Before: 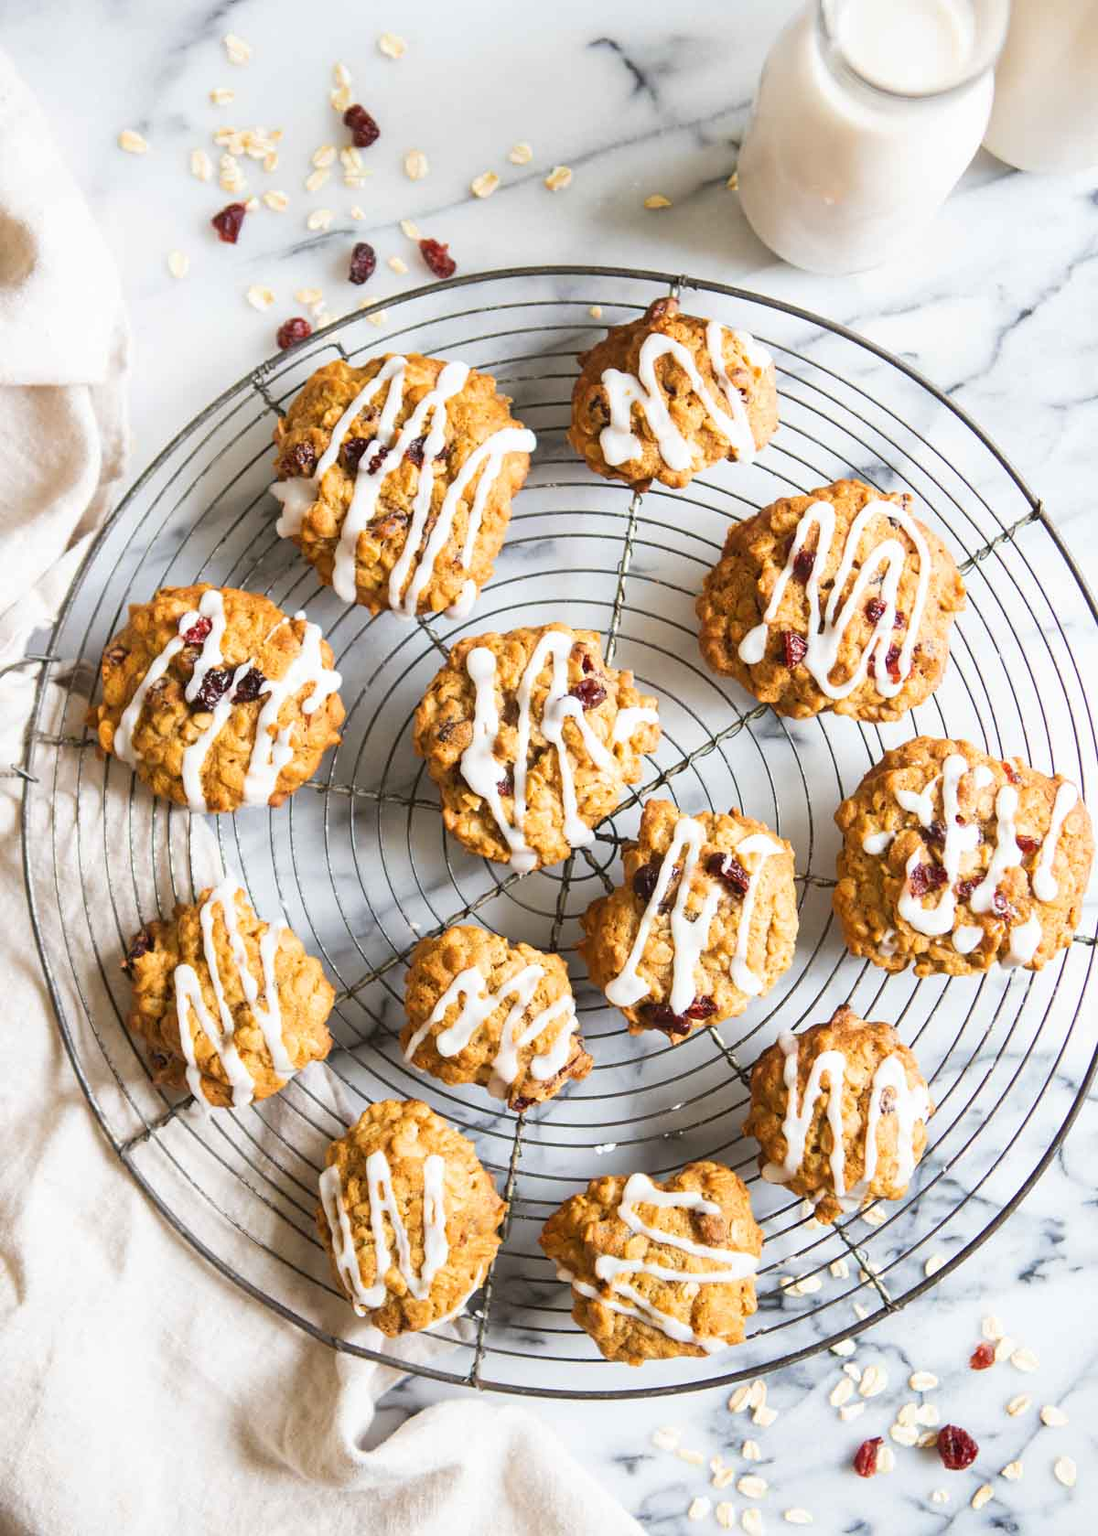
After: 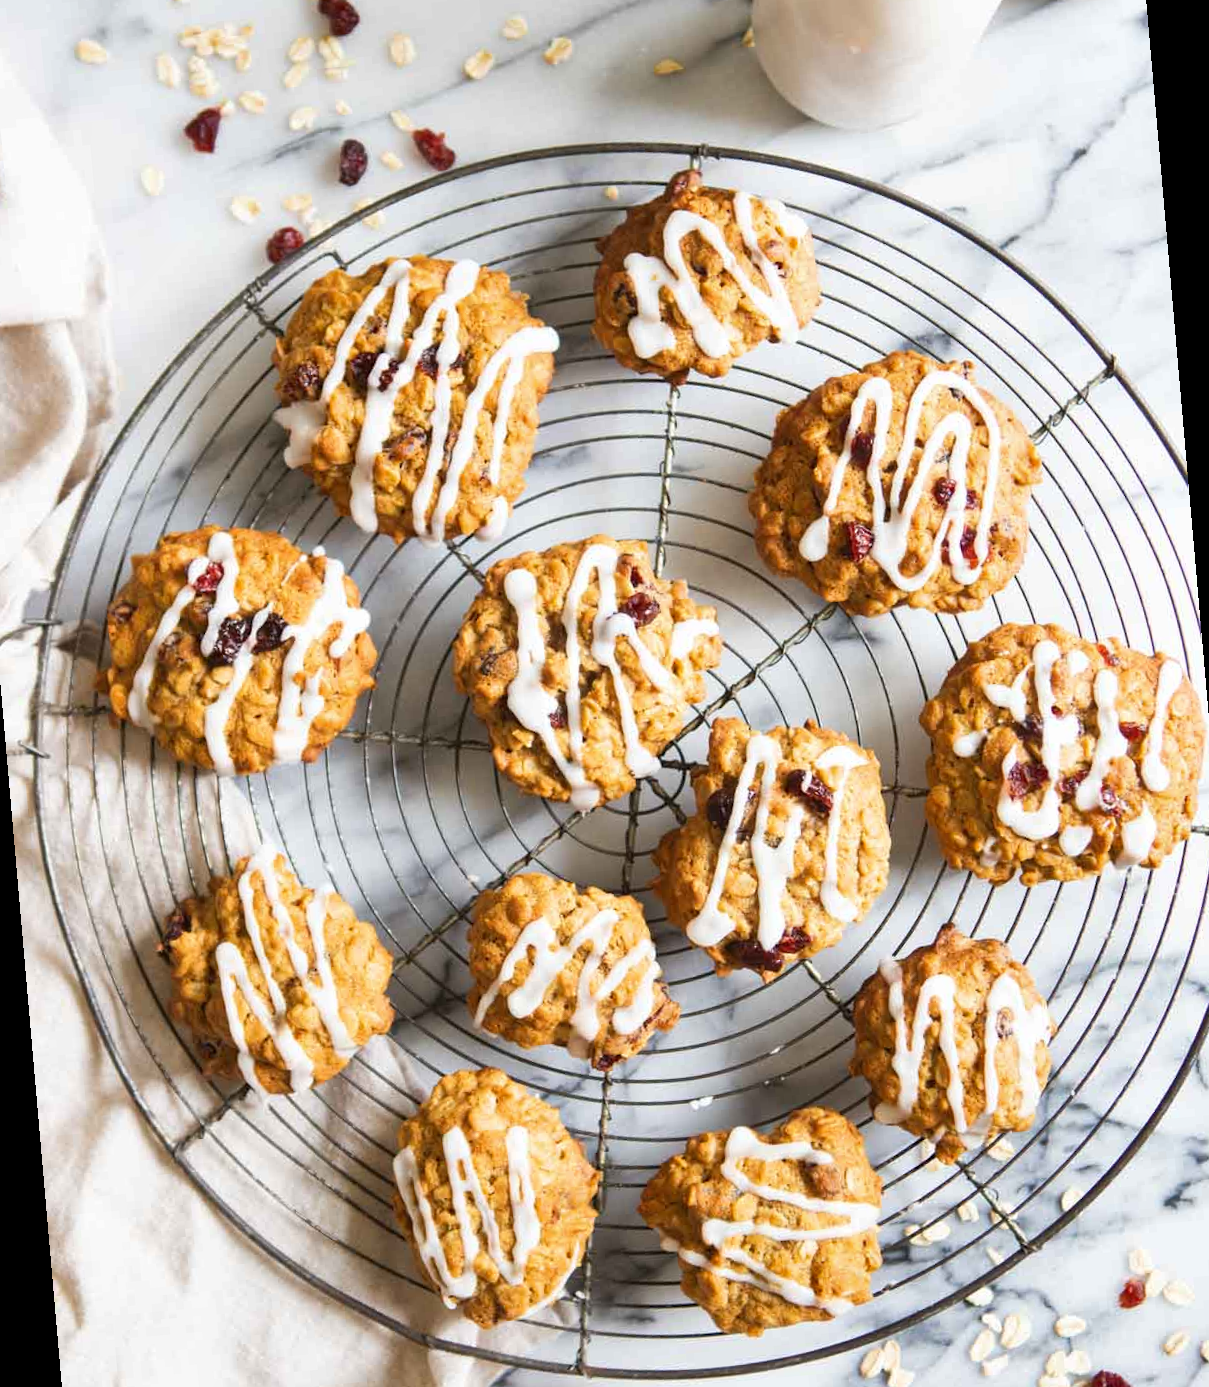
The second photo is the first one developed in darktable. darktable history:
shadows and highlights: shadows 32, highlights -32, soften with gaussian
rotate and perspective: rotation -5°, crop left 0.05, crop right 0.952, crop top 0.11, crop bottom 0.89
